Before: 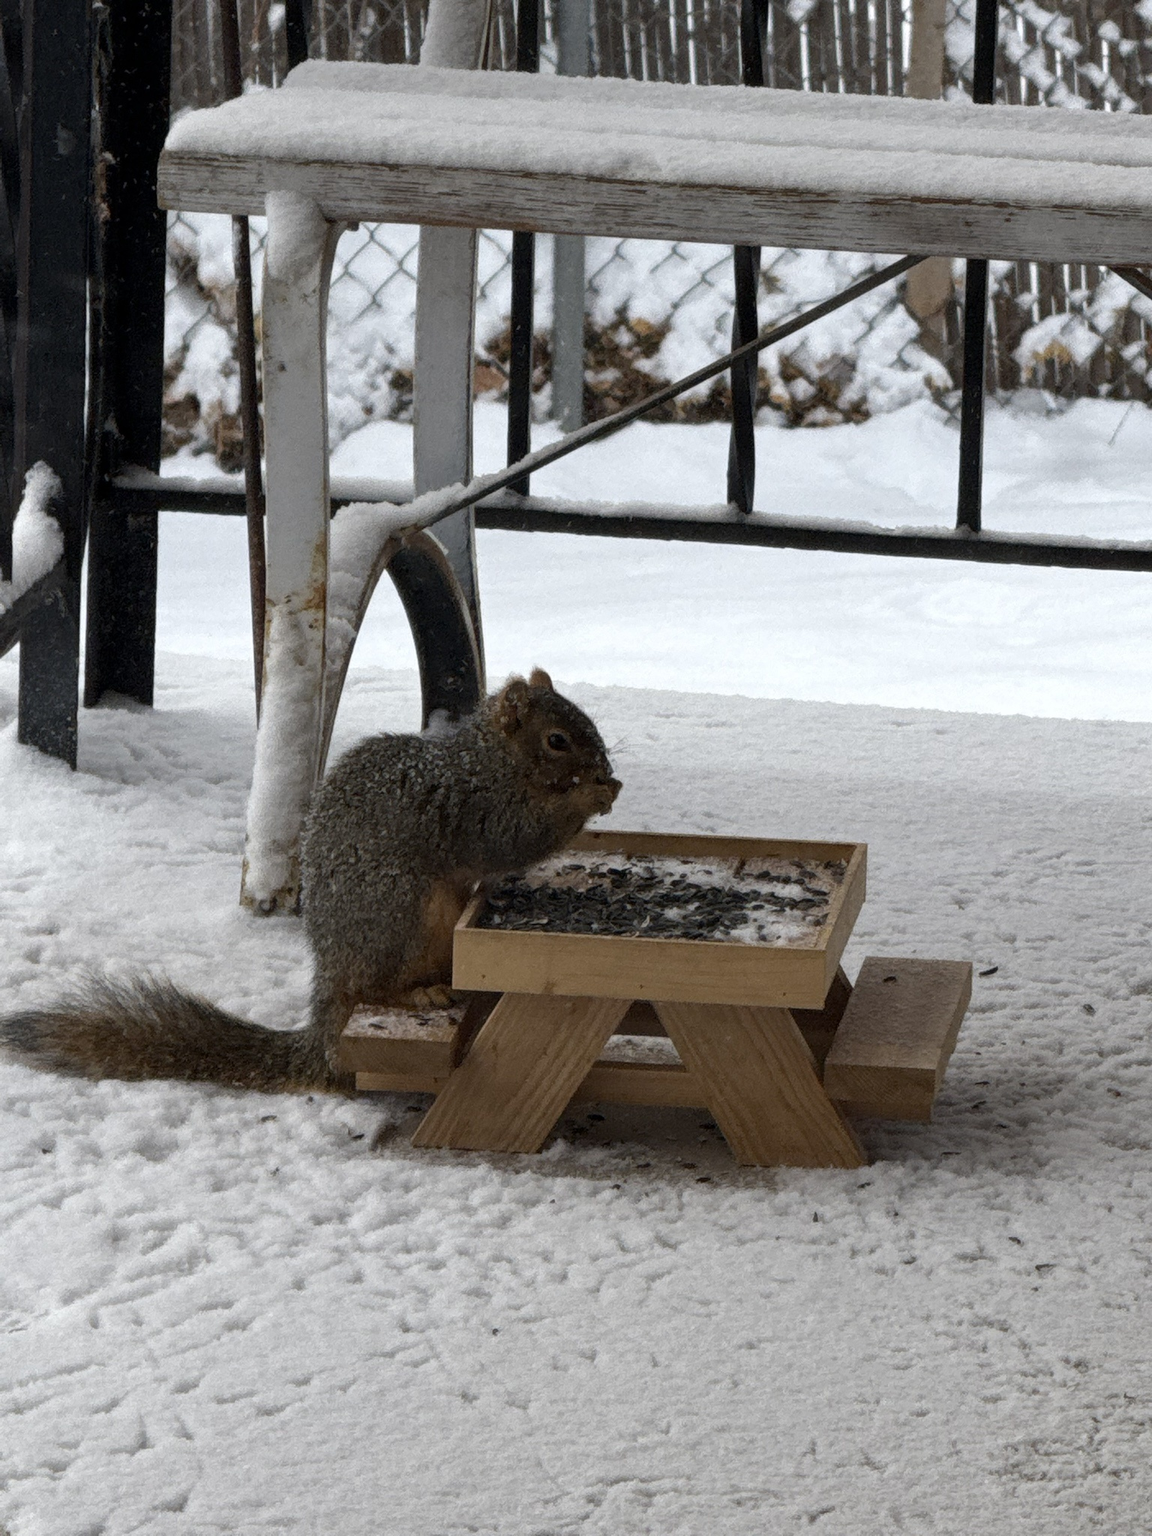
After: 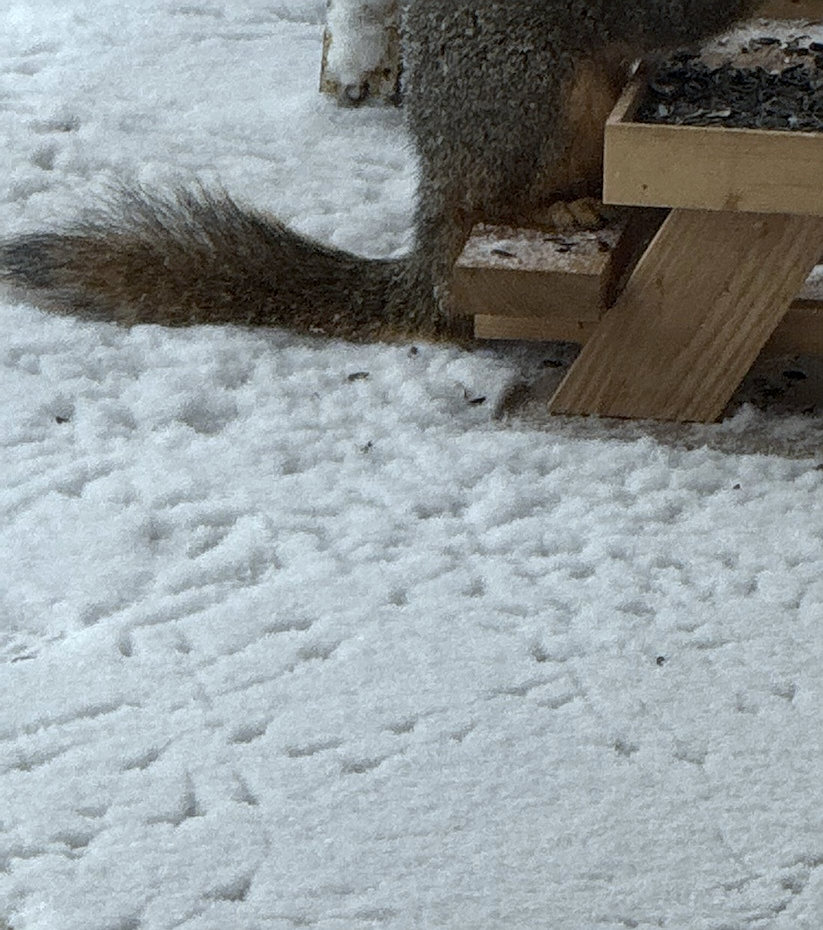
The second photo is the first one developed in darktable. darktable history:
crop and rotate: top 54.487%, right 46.393%, bottom 0.095%
color calibration: illuminant as shot in camera, x 0.36, y 0.363, temperature 4573.34 K
sharpen: on, module defaults
